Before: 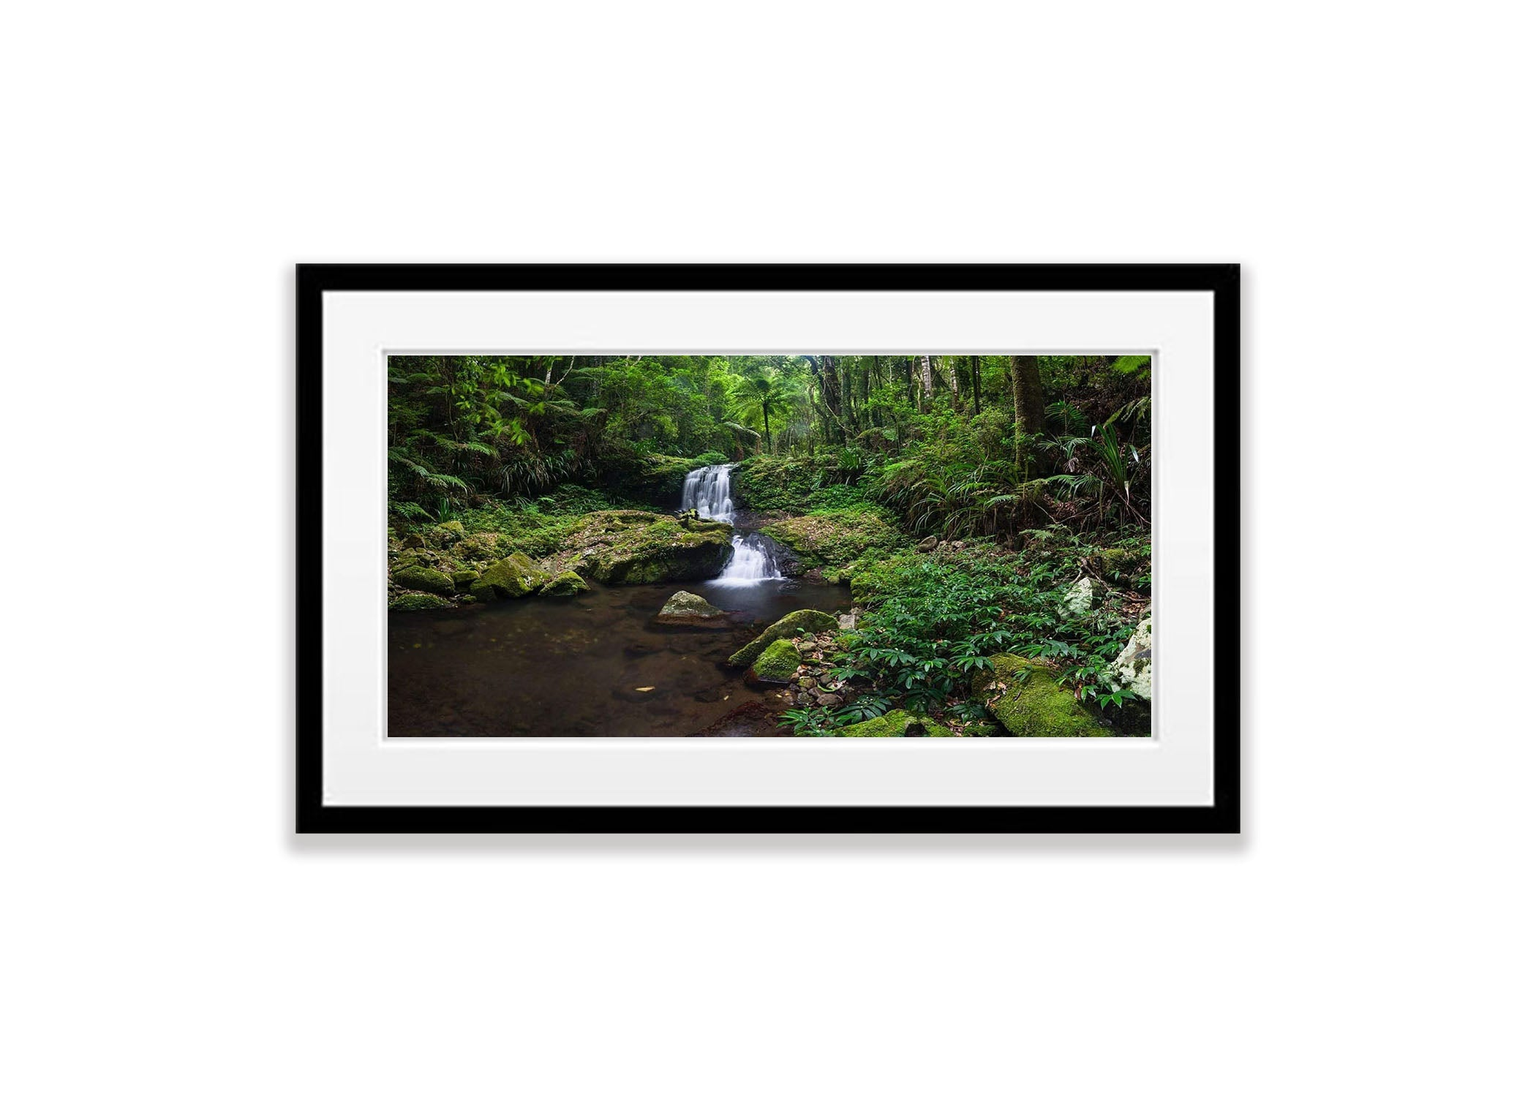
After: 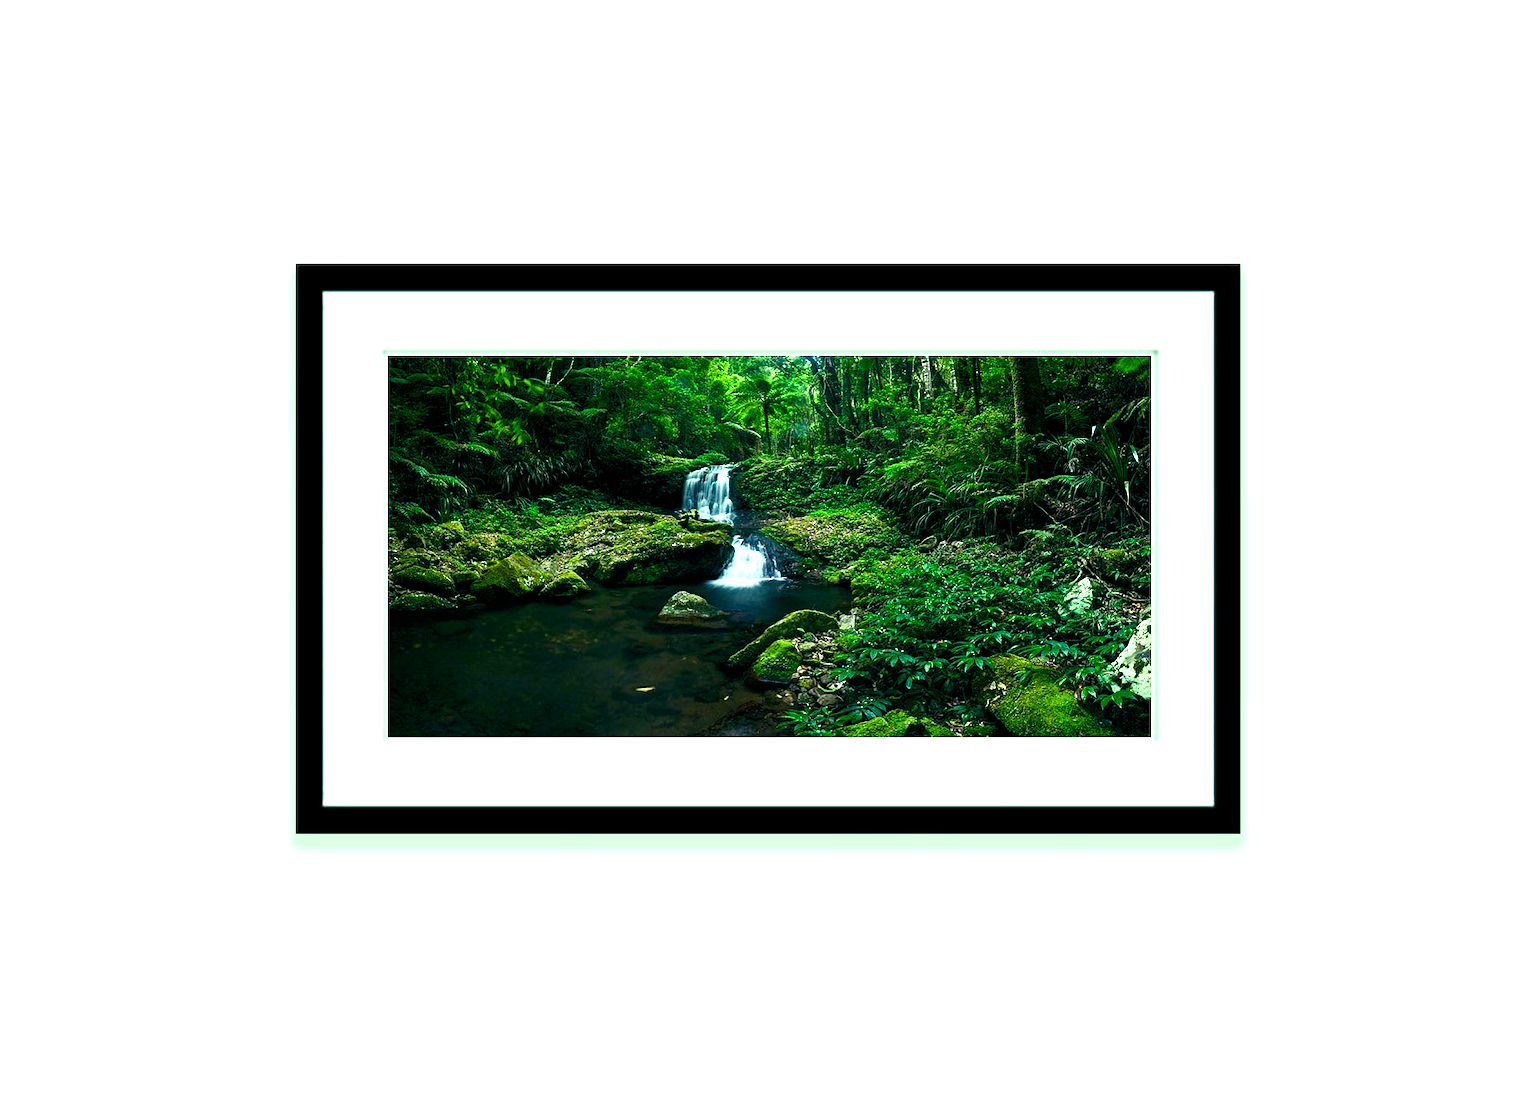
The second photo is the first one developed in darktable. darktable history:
rotate and perspective: automatic cropping off
white balance: emerald 1
color balance rgb: shadows lift › luminance -7.7%, shadows lift › chroma 2.13%, shadows lift › hue 165.27°, power › luminance -7.77%, power › chroma 1.1%, power › hue 215.88°, highlights gain › luminance 15.15%, highlights gain › chroma 7%, highlights gain › hue 125.57°, global offset › luminance -0.33%, global offset › chroma 0.11%, global offset › hue 165.27°, perceptual saturation grading › global saturation 24.42%, perceptual saturation grading › highlights -24.42%, perceptual saturation grading › mid-tones 24.42%, perceptual saturation grading › shadows 40%, perceptual brilliance grading › global brilliance -5%, perceptual brilliance grading › highlights 24.42%, perceptual brilliance grading › mid-tones 7%, perceptual brilliance grading › shadows -5%
color correction: highlights a* -4.73, highlights b* 5.06, saturation 0.97
